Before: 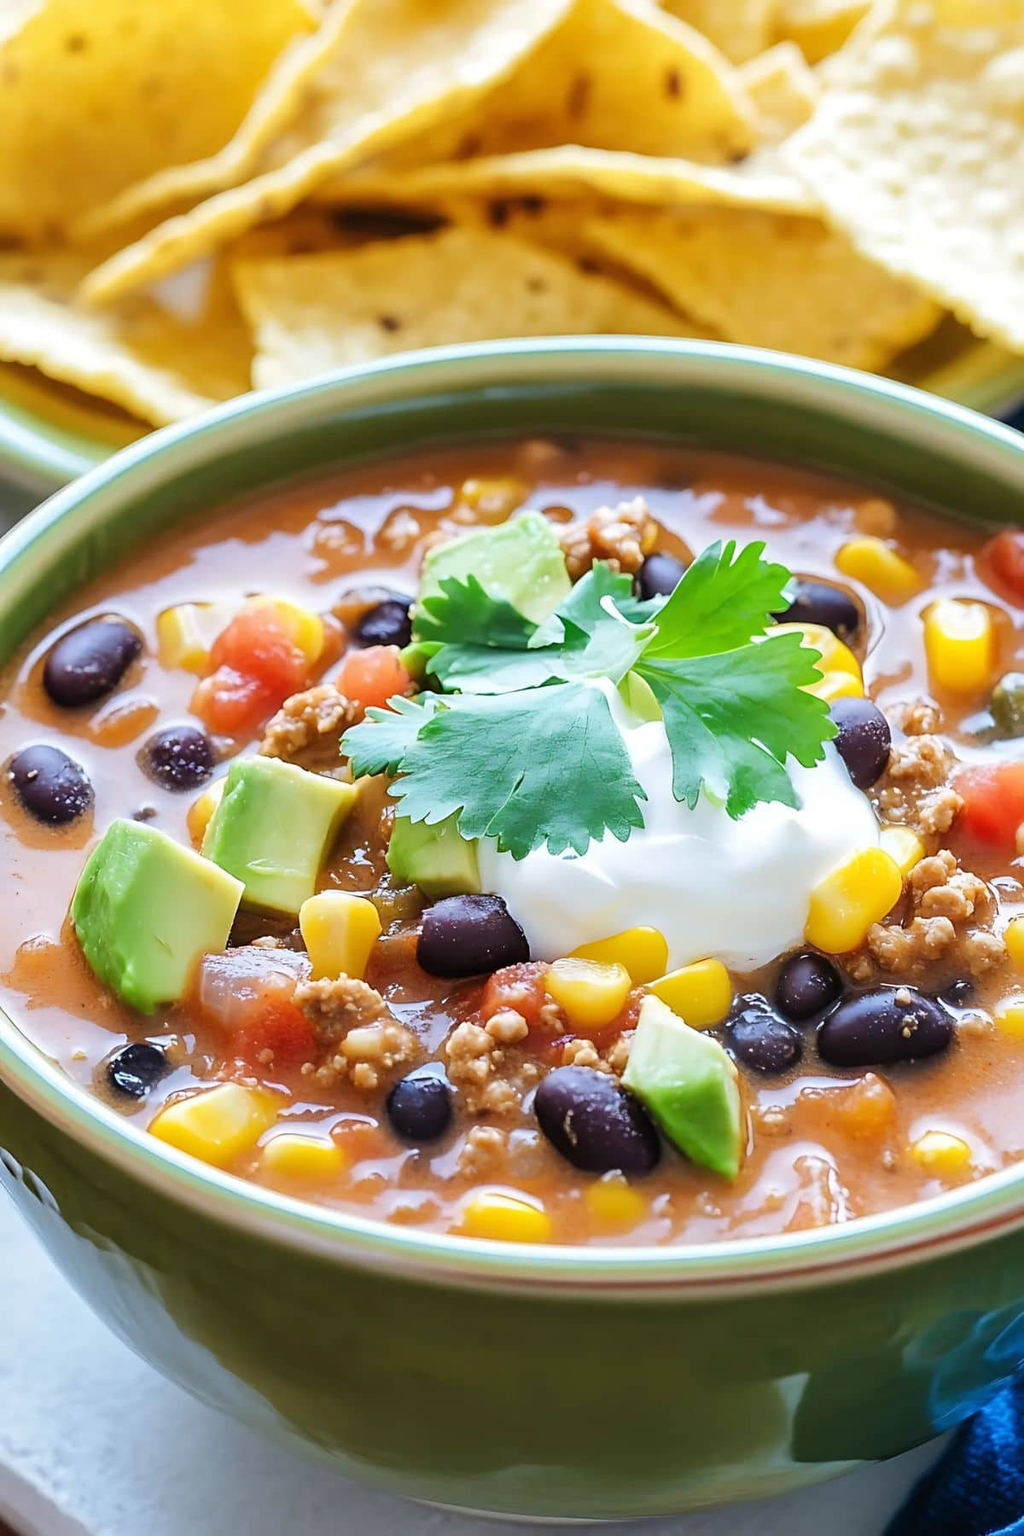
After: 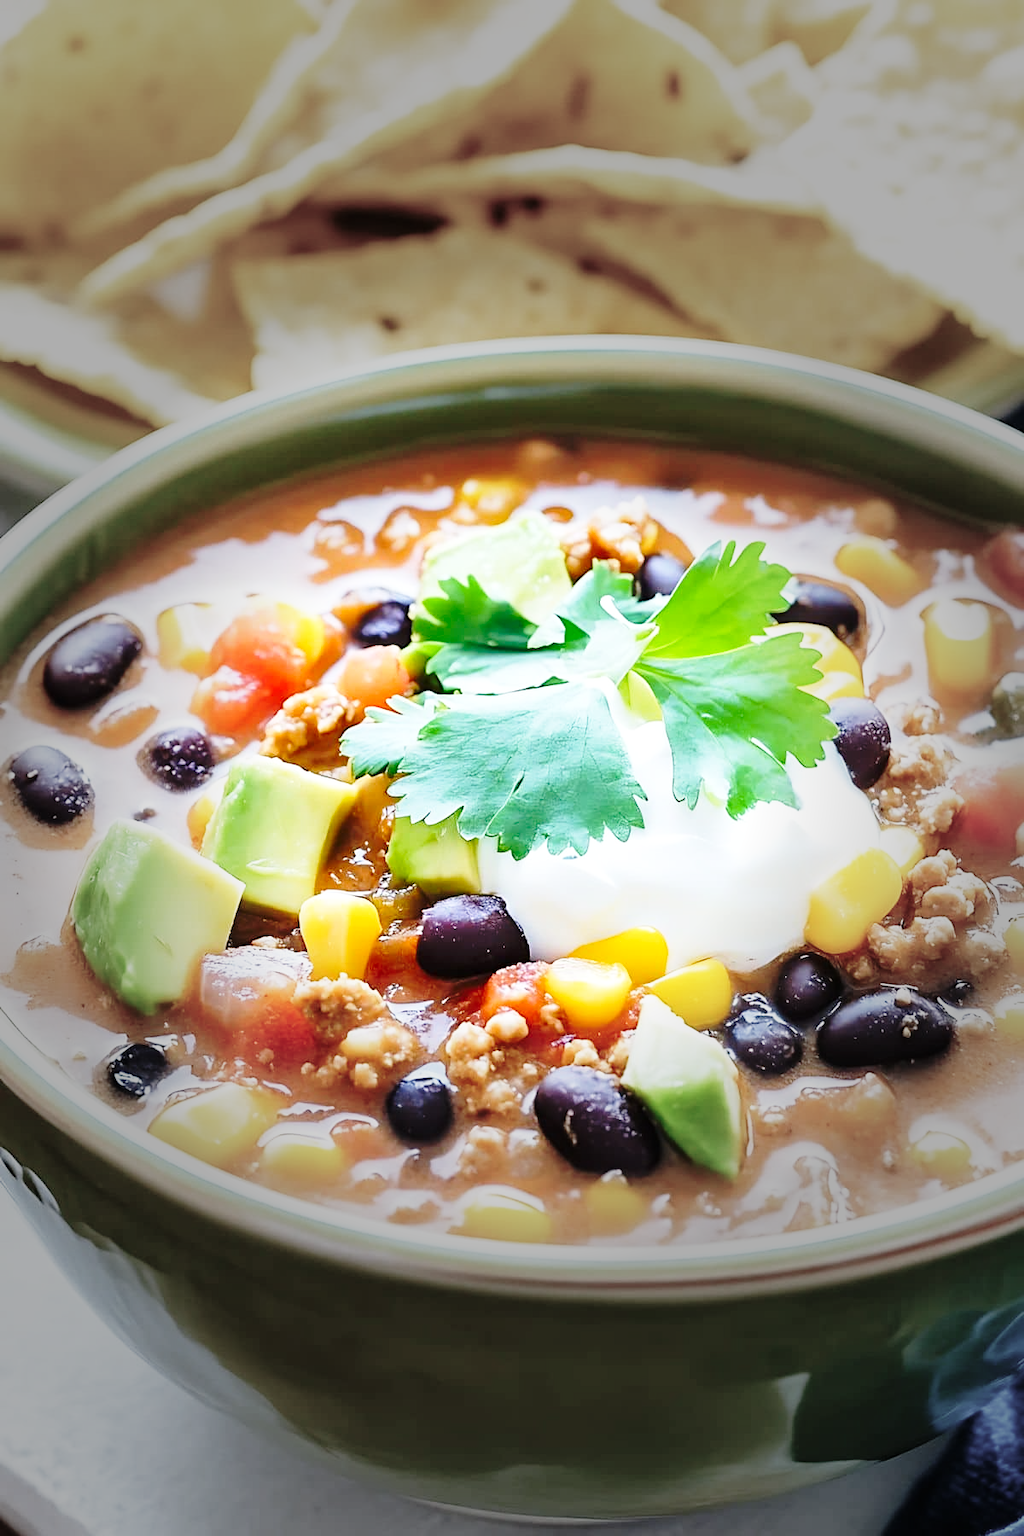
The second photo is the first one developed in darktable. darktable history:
base curve: curves: ch0 [(0, 0) (0.036, 0.037) (0.121, 0.228) (0.46, 0.76) (0.859, 0.983) (1, 1)], preserve colors none
vignetting: fall-off start 31.28%, fall-off radius 34.64%, brightness -0.575
